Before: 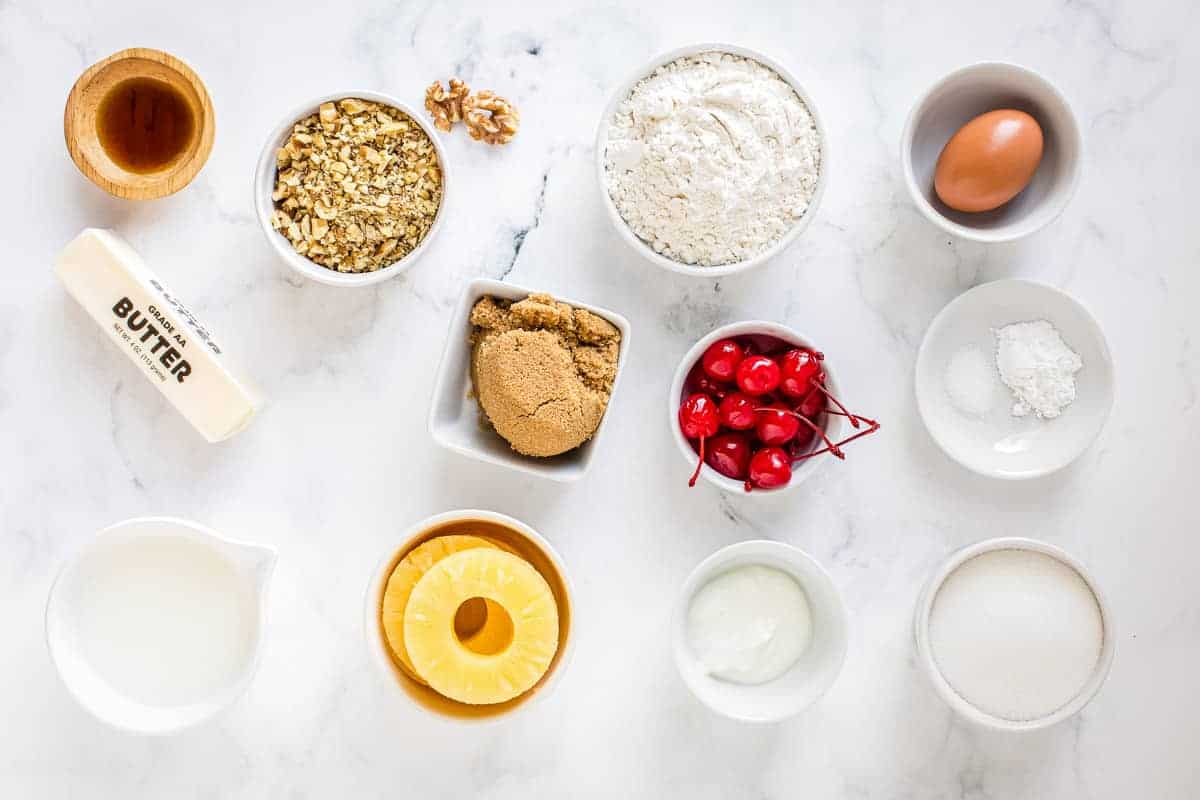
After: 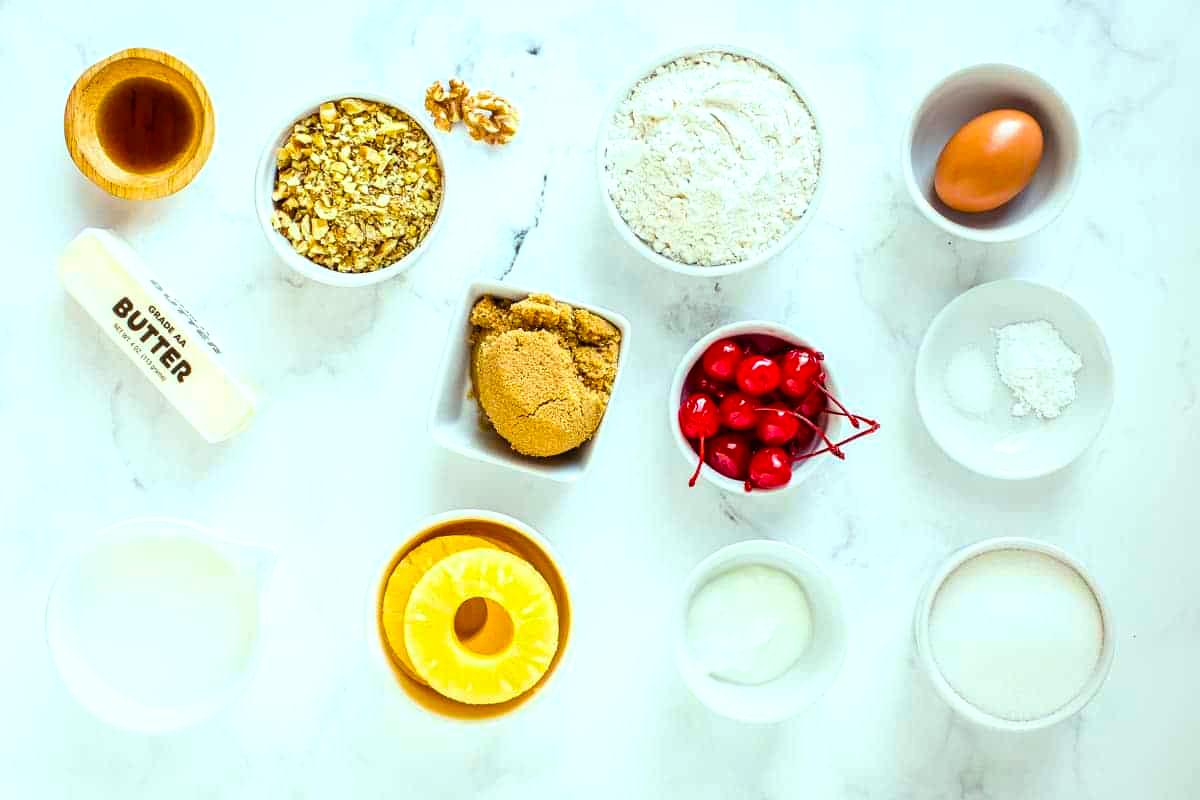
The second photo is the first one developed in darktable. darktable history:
color balance rgb: highlights gain › luminance 19.748%, highlights gain › chroma 2.795%, highlights gain › hue 176.43°, perceptual saturation grading › global saturation 31.09%, global vibrance 20%
